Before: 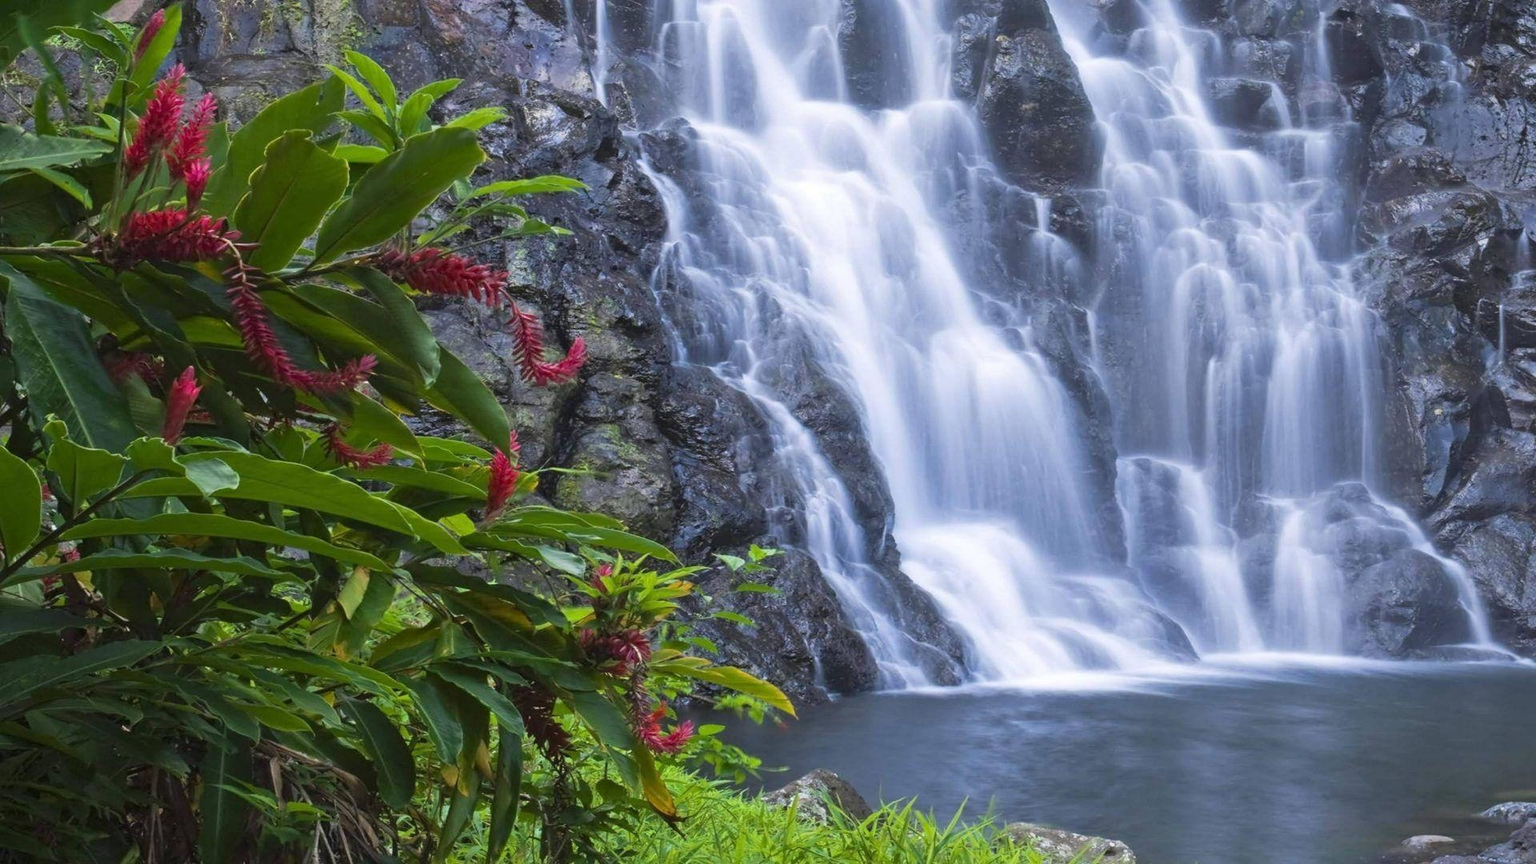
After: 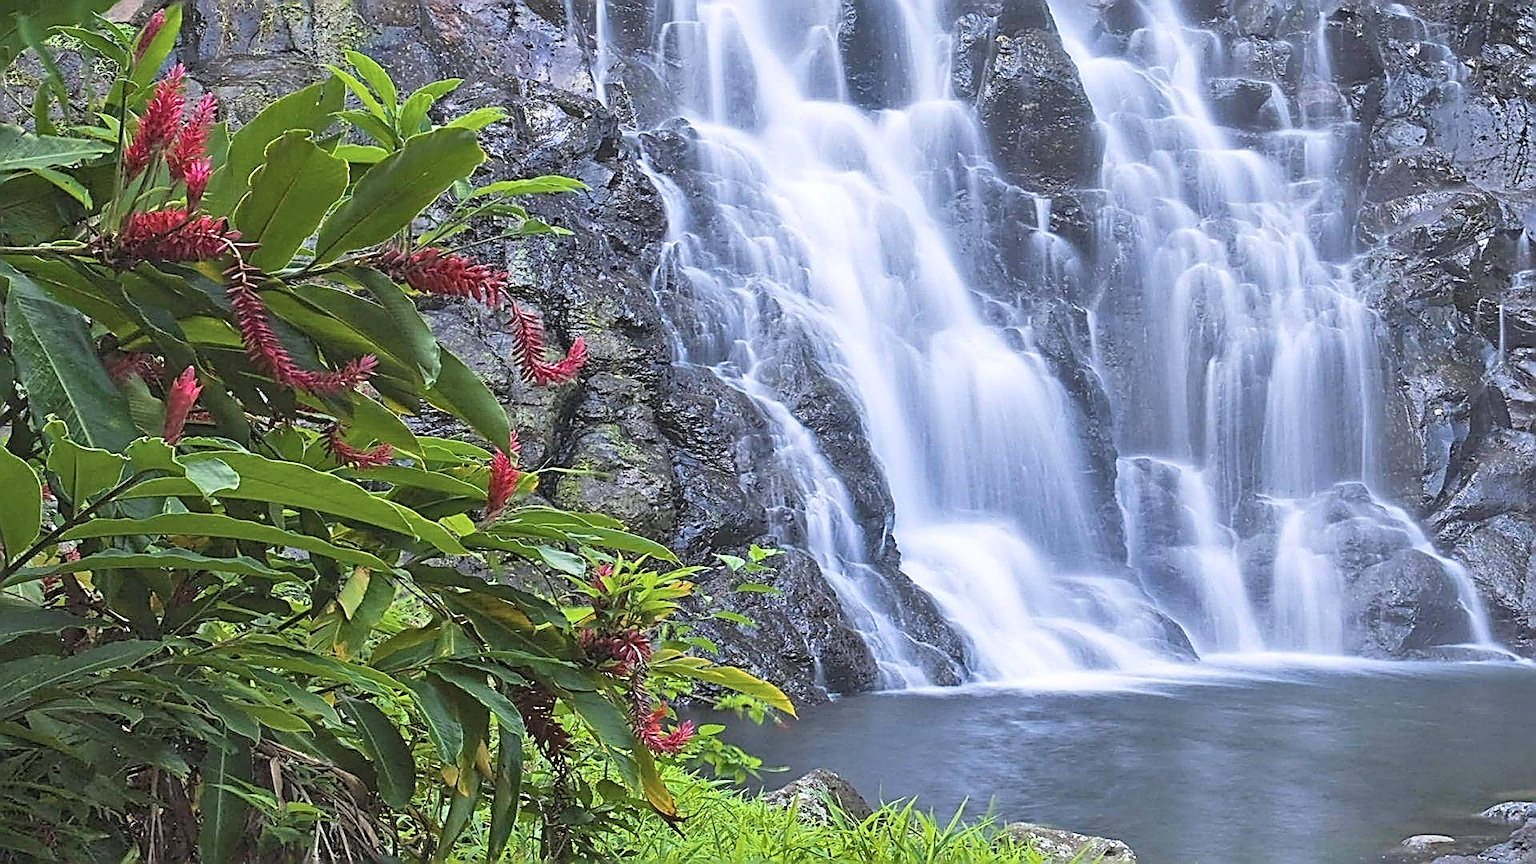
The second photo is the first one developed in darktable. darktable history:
contrast brightness saturation: contrast 0.137, brightness 0.228
shadows and highlights: soften with gaussian
sharpen: amount 1.863
